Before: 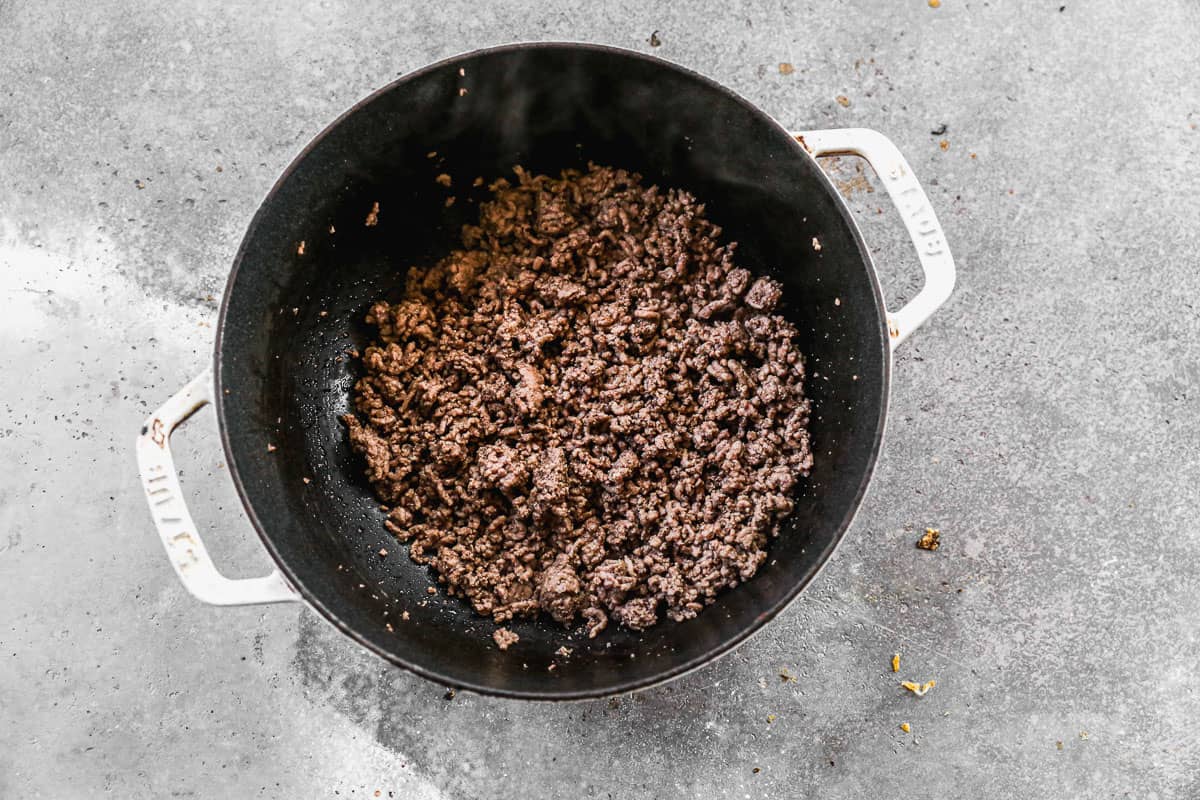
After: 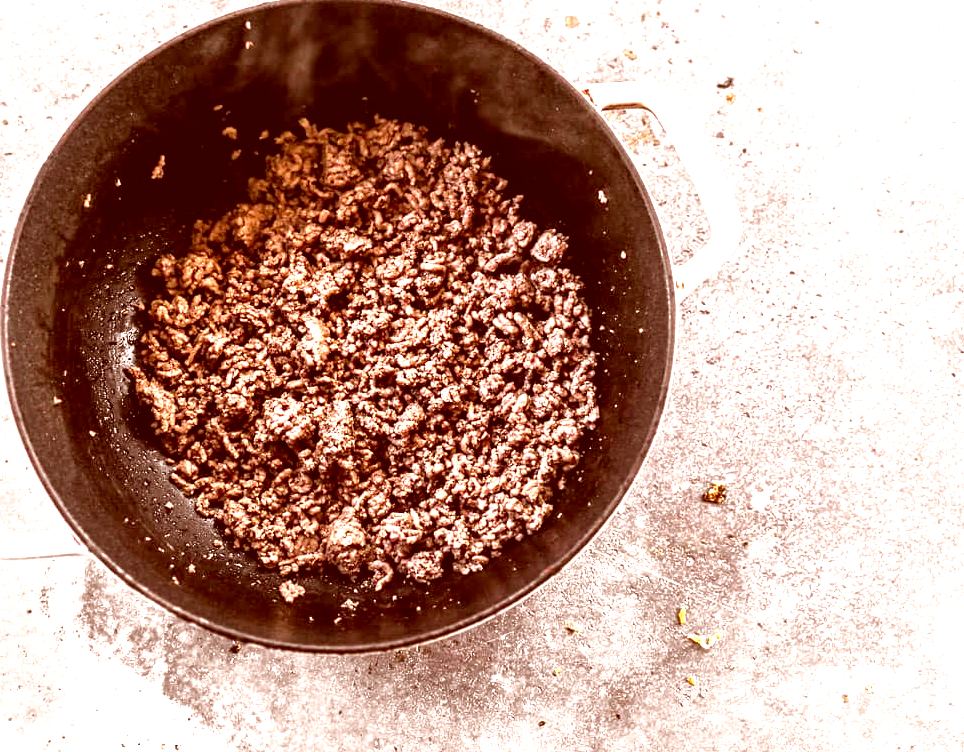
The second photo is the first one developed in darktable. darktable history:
contrast brightness saturation: contrast -0.02, brightness -0.013, saturation 0.034
exposure: black level correction 0, exposure 1.2 EV, compensate highlight preservation false
local contrast: mode bilateral grid, contrast 24, coarseness 60, detail 151%, midtone range 0.2
color correction: highlights a* 9.08, highlights b* 8.93, shadows a* 39.32, shadows b* 39.36, saturation 0.789
crop and rotate: left 17.91%, top 5.943%, right 1.702%
